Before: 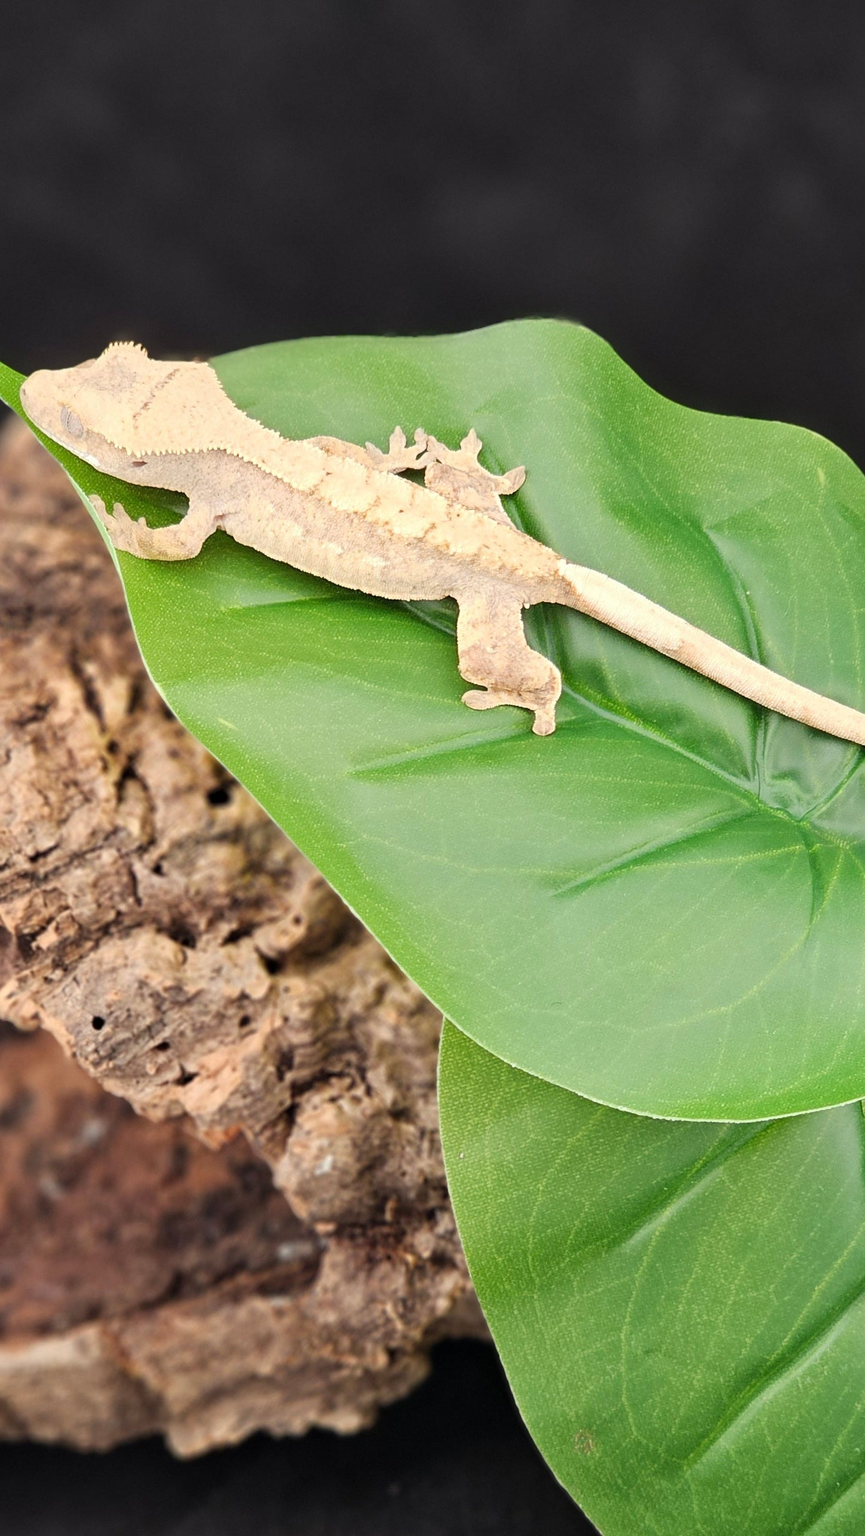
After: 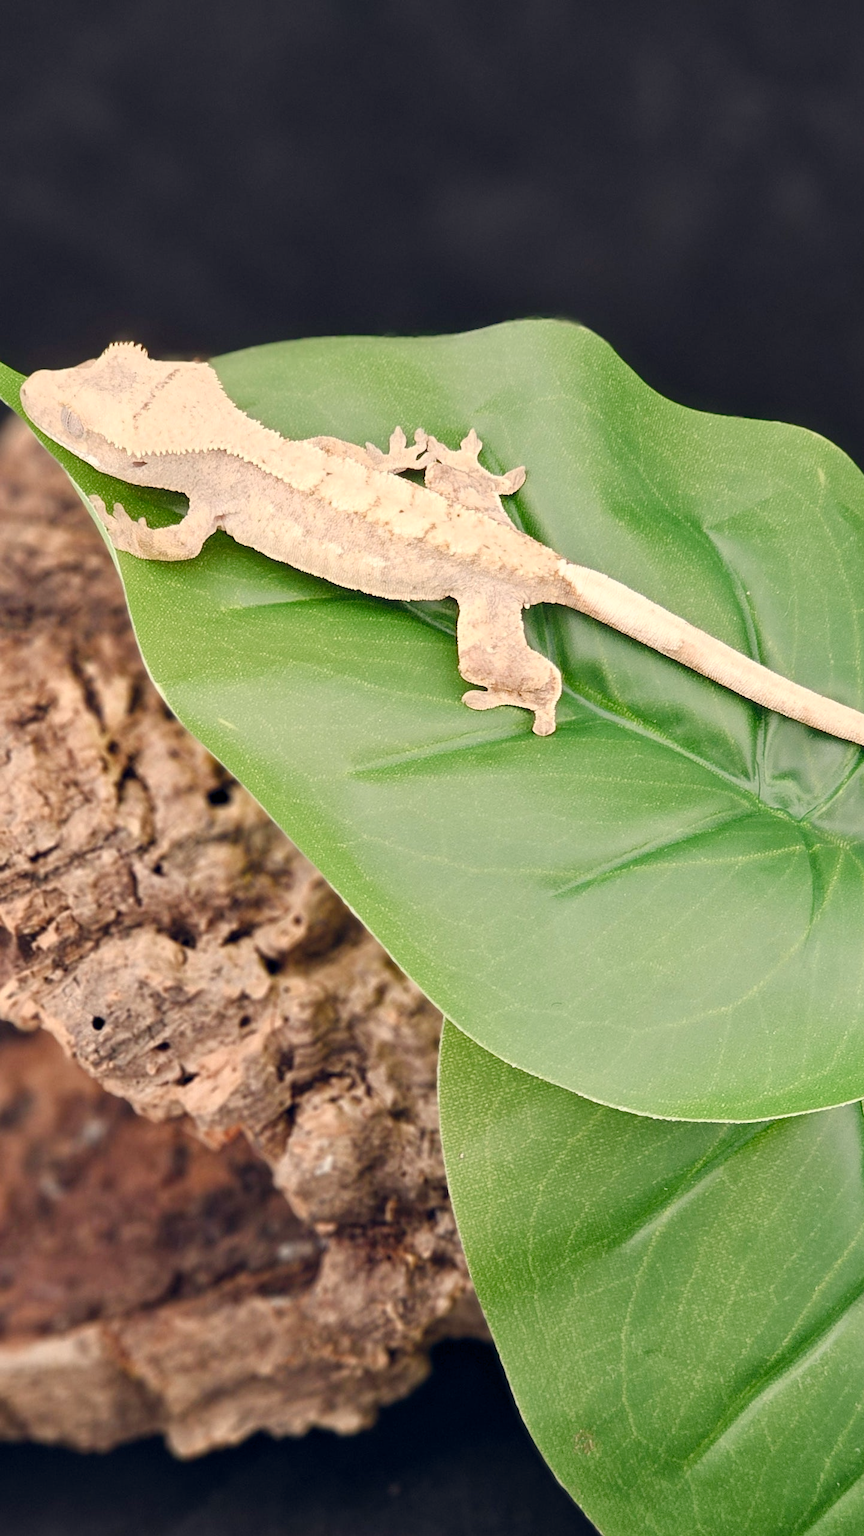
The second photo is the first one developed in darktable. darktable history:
color balance rgb: highlights gain › chroma 3.083%, highlights gain › hue 60.13°, global offset › chroma 0.067%, global offset › hue 254.33°, perceptual saturation grading › global saturation 0.91%, perceptual saturation grading › highlights -31.117%, perceptual saturation grading › mid-tones 5.18%, perceptual saturation grading › shadows 18.367%, global vibrance 20%
